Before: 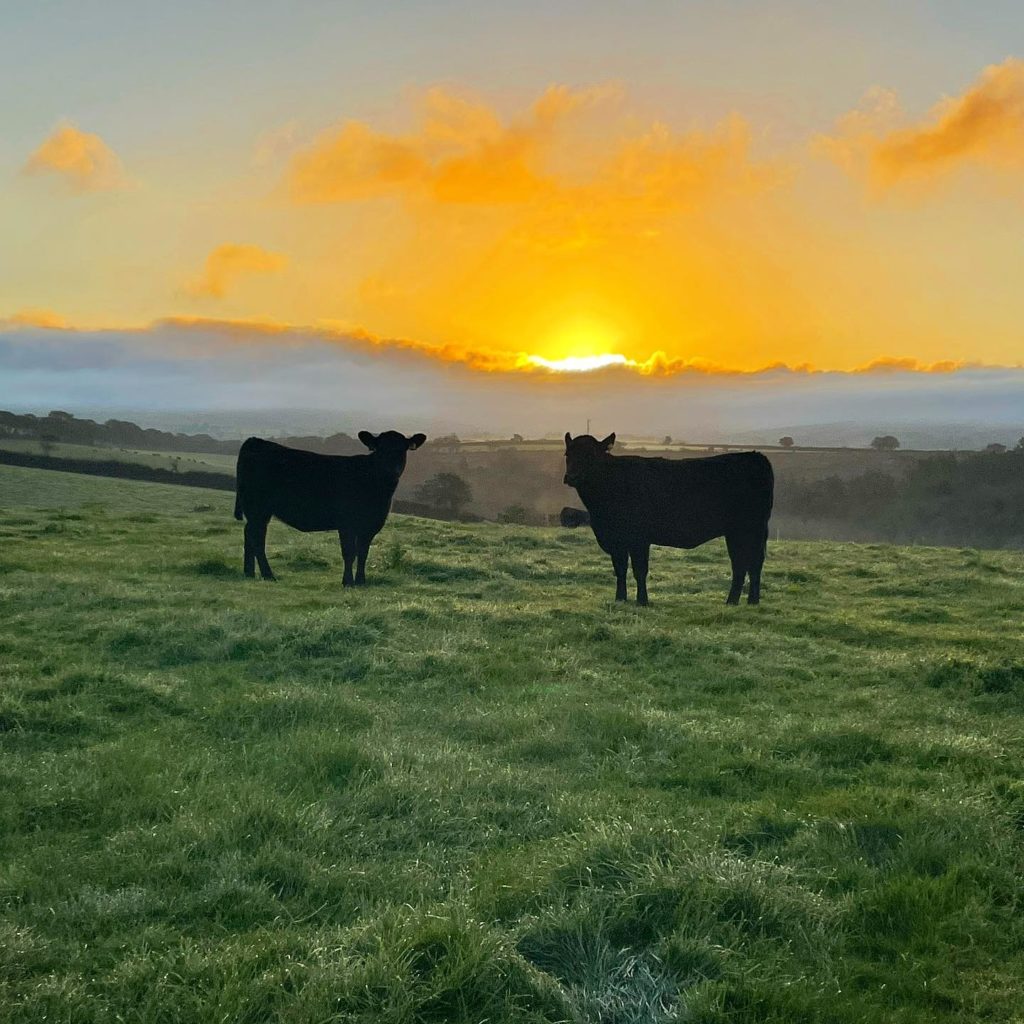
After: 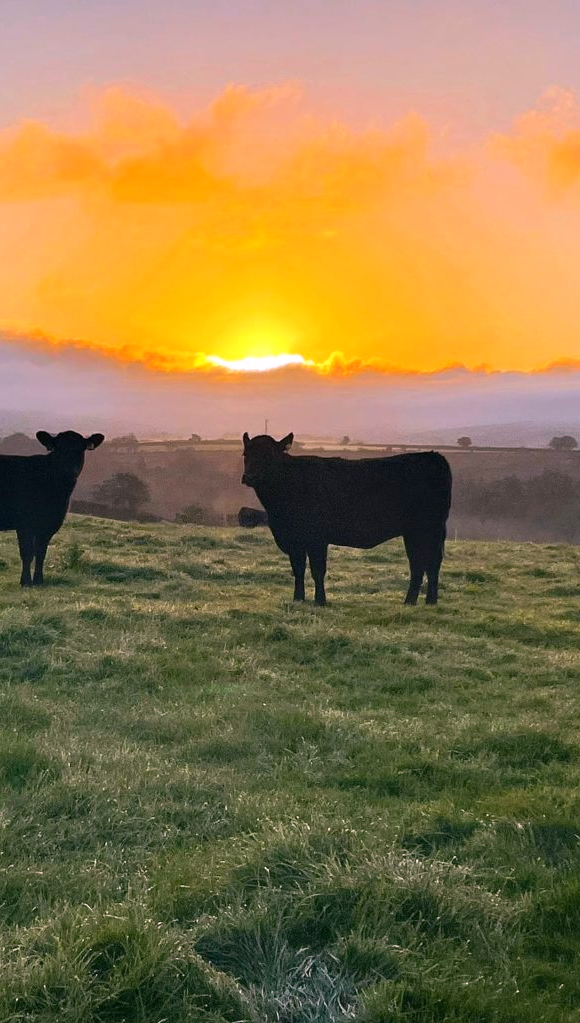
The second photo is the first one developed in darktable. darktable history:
white balance: red 1.188, blue 1.11
crop: left 31.458%, top 0%, right 11.876%
